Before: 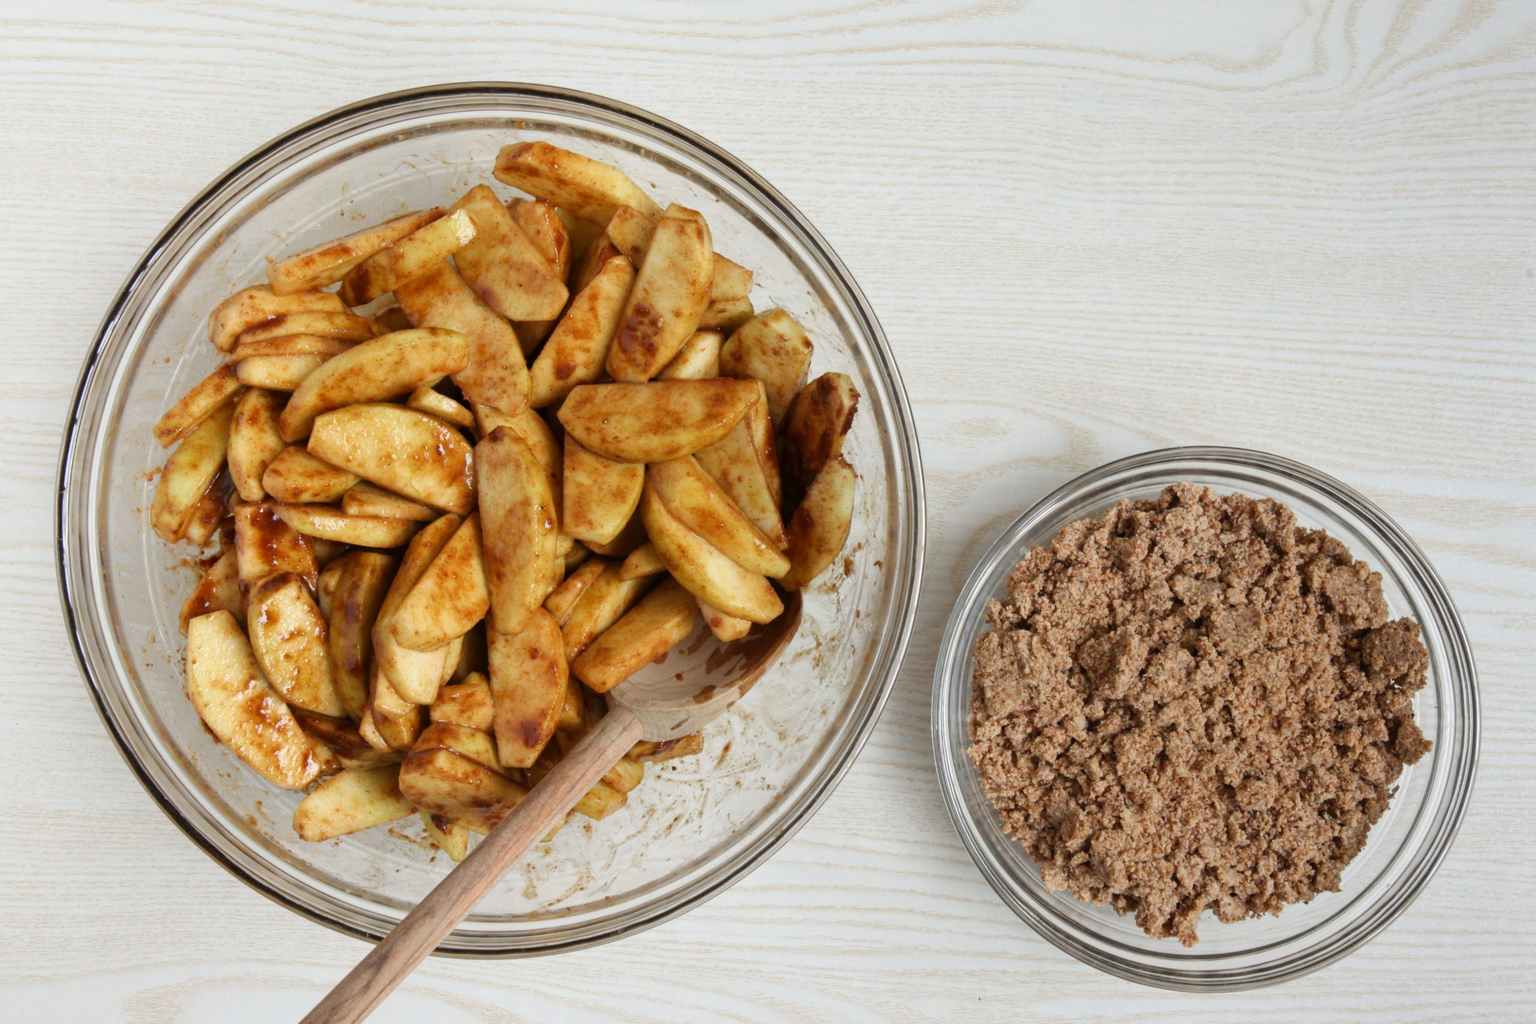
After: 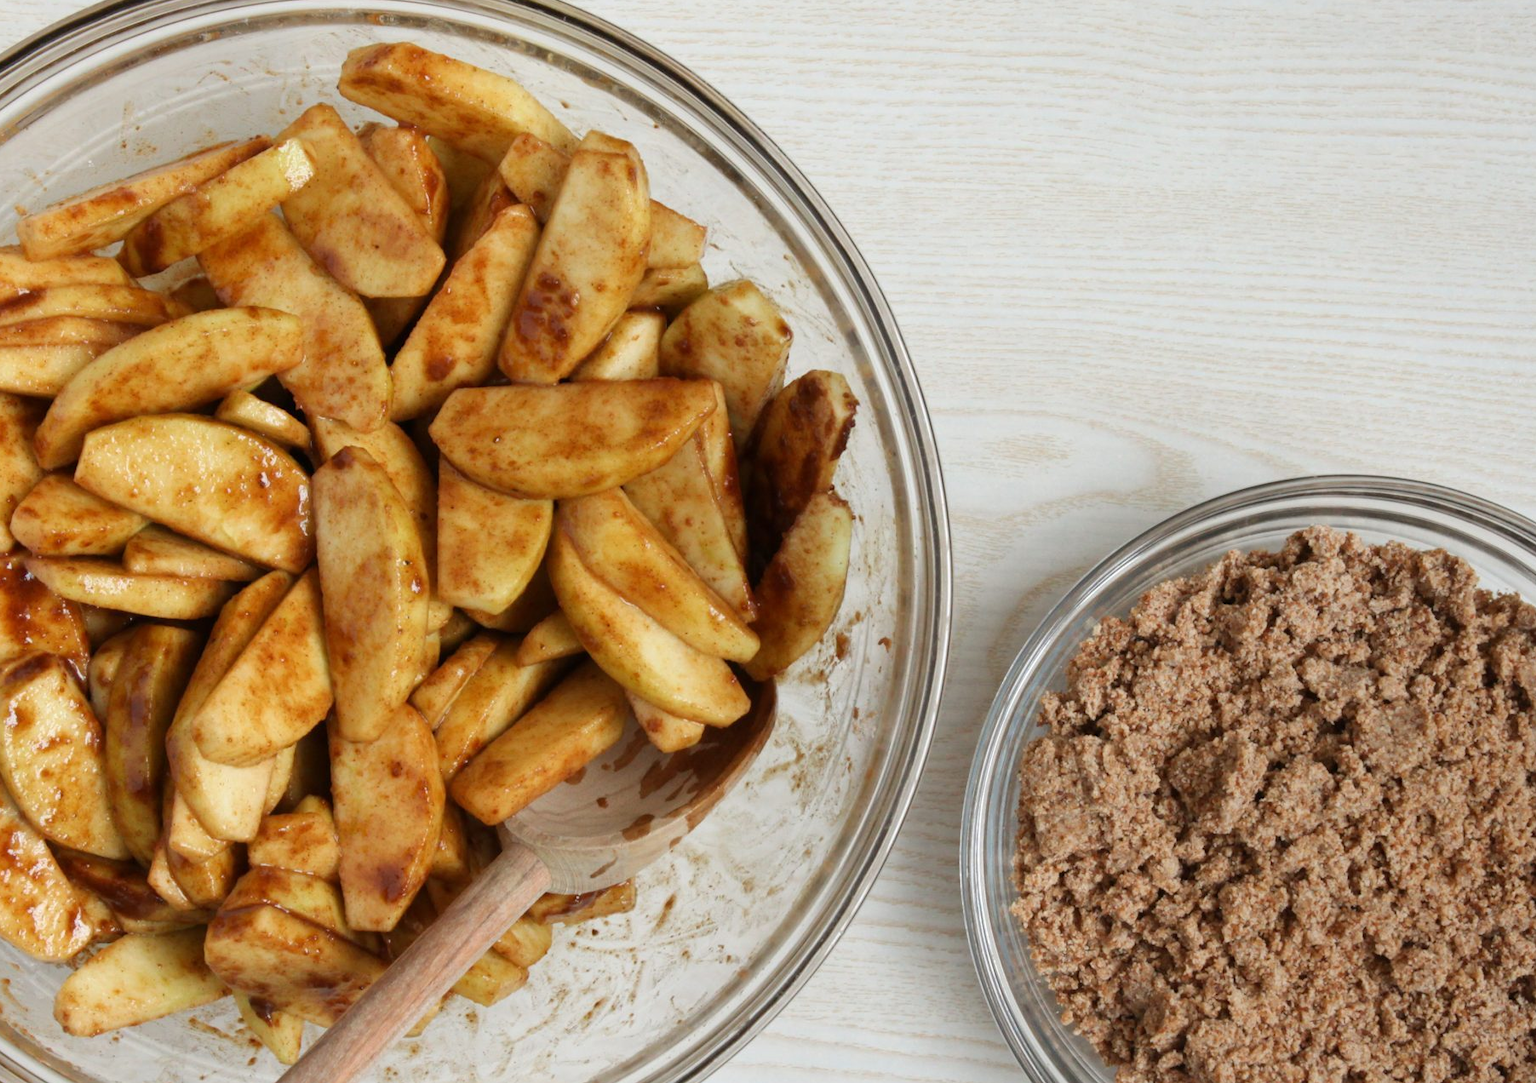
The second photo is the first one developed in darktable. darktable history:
crop and rotate: left 16.611%, top 10.911%, right 12.904%, bottom 14.534%
